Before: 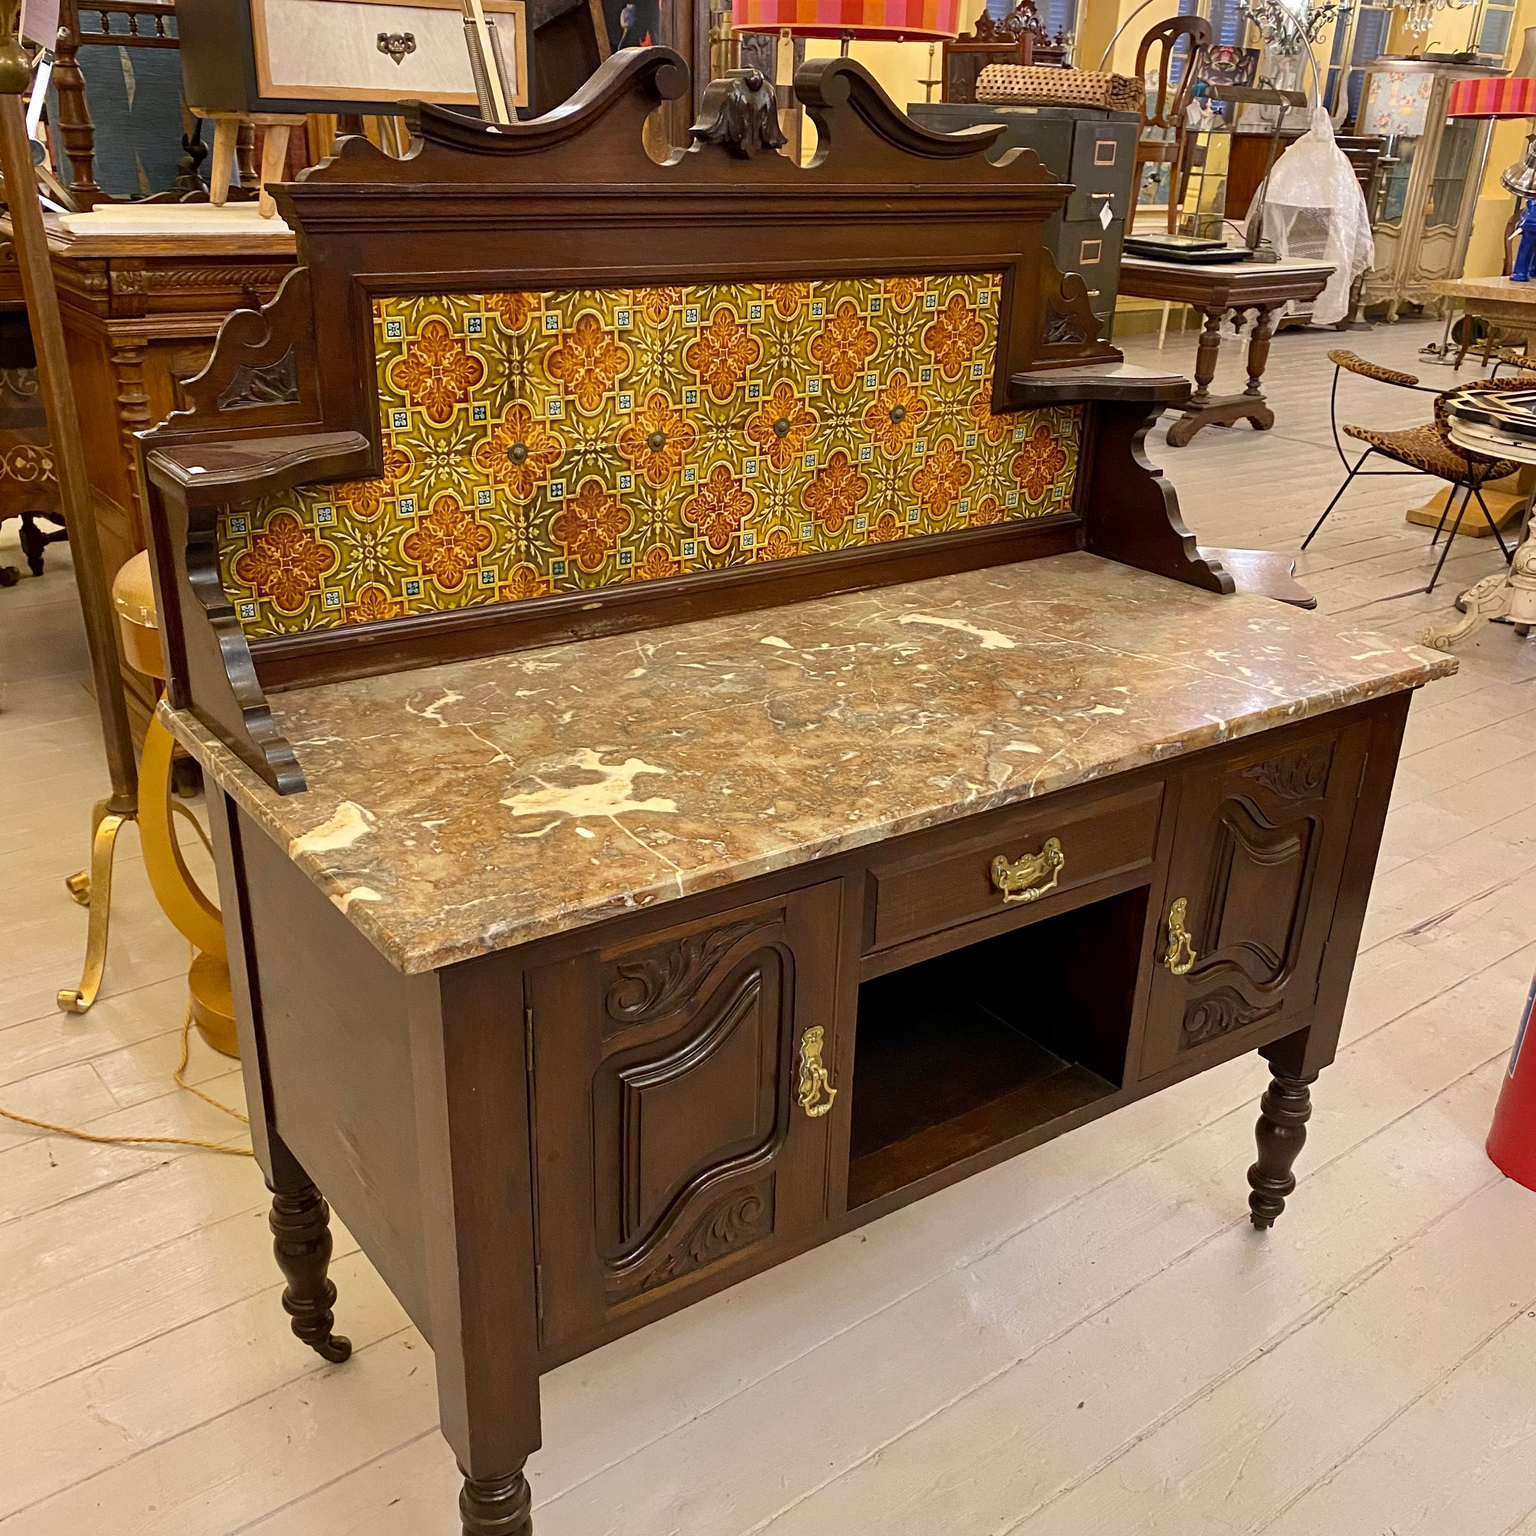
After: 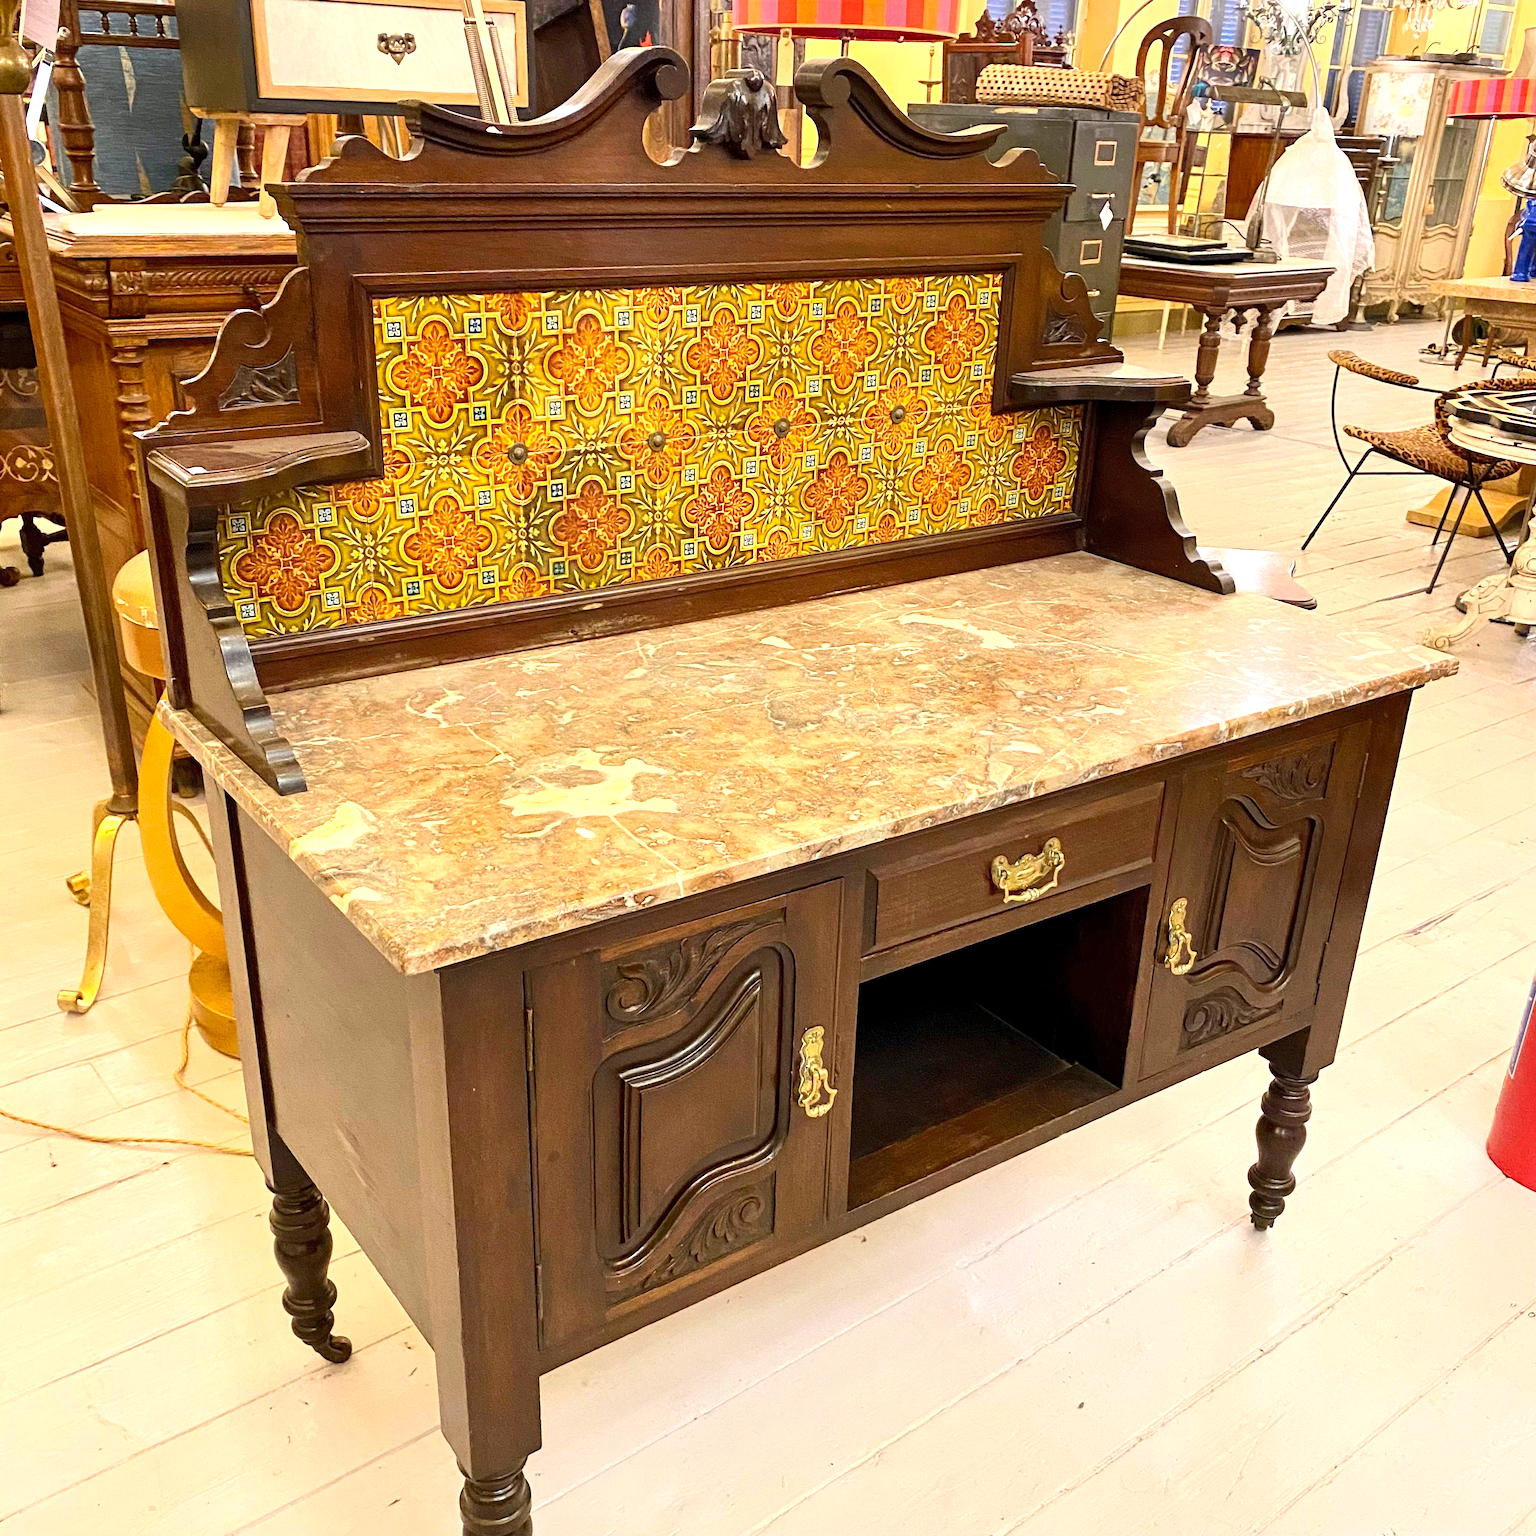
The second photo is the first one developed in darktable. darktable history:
exposure: black level correction 0, exposure 0.7 EV, compensate exposure bias true, compensate highlight preservation false
contrast brightness saturation: contrast 0.2, brightness 0.15, saturation 0.14
local contrast: highlights 100%, shadows 100%, detail 120%, midtone range 0.2
